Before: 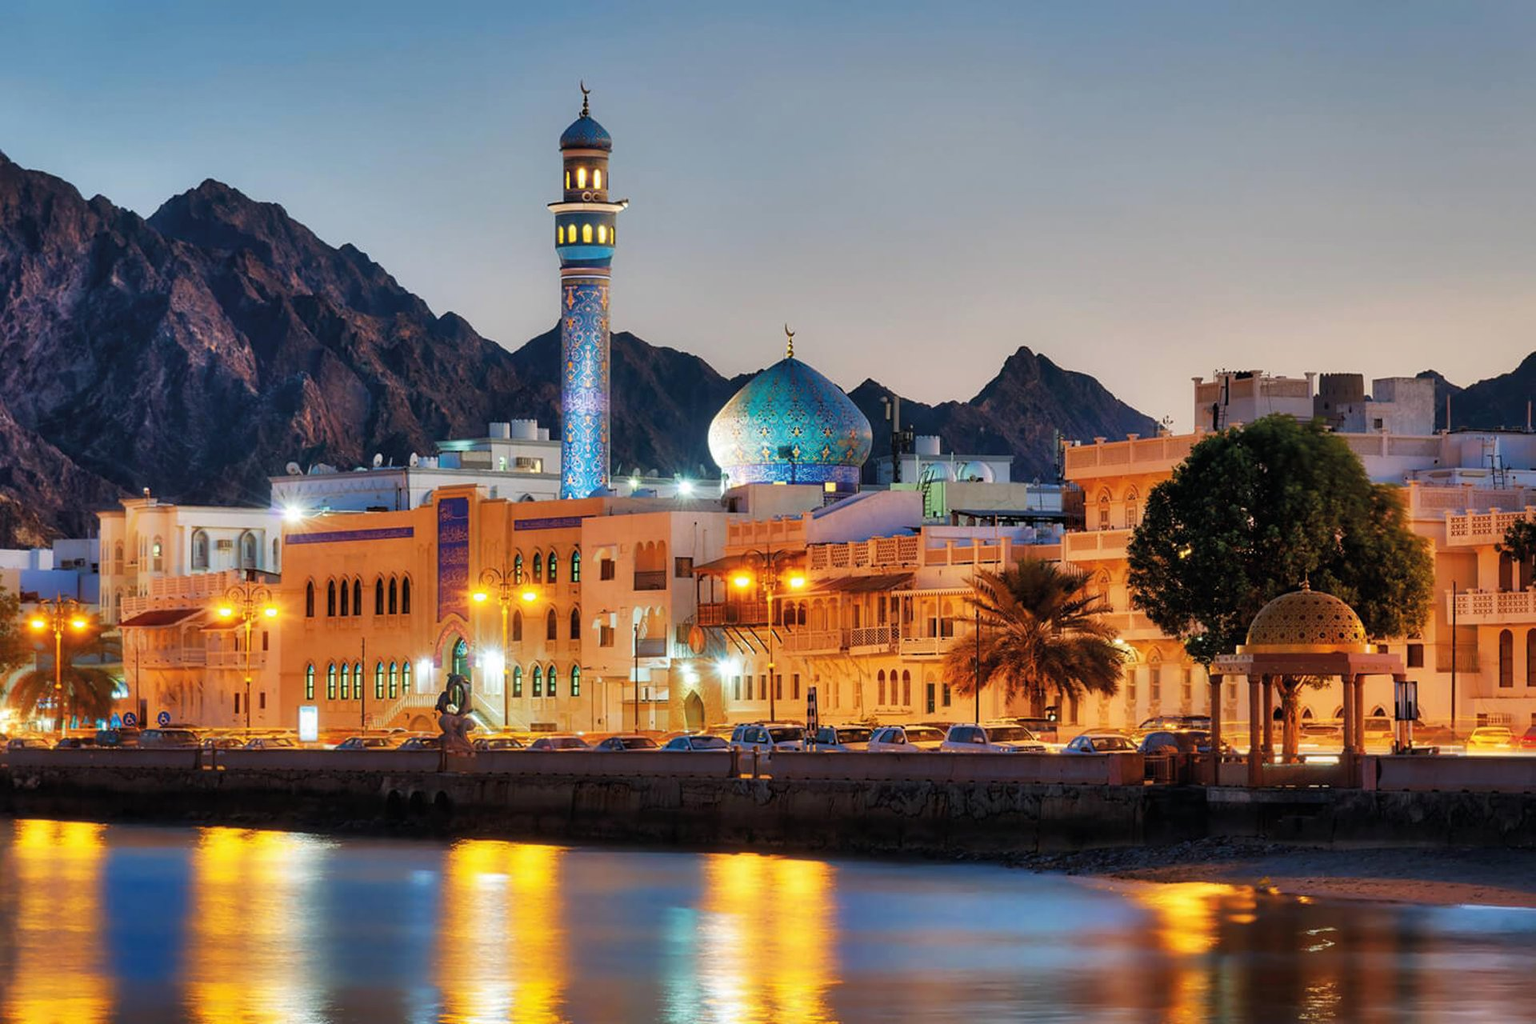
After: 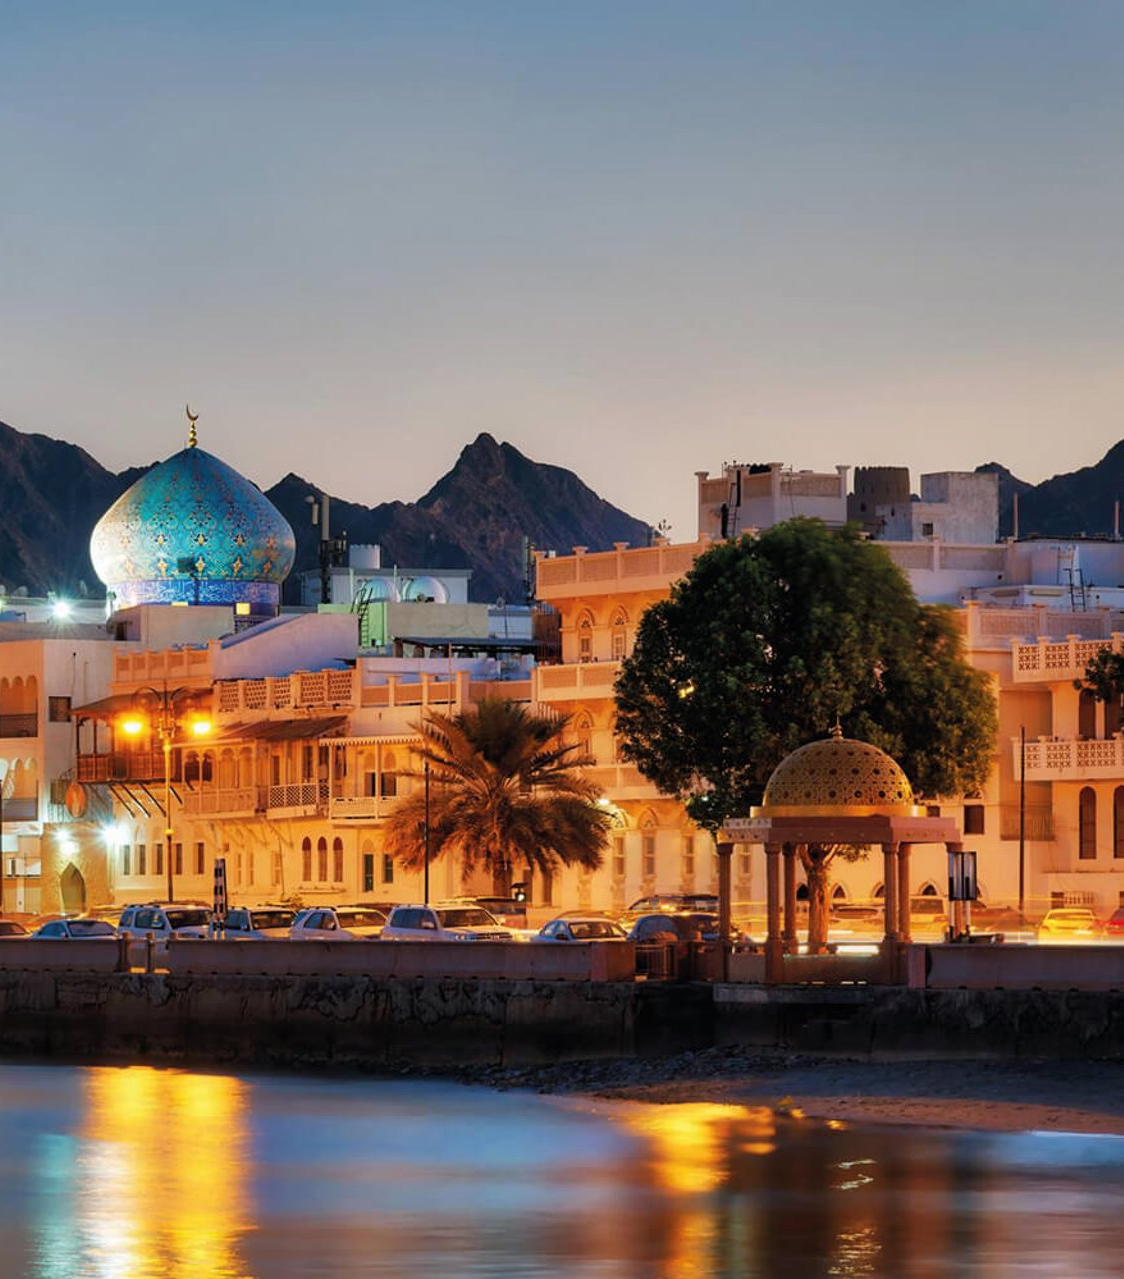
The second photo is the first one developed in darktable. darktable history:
crop: left 41.433%
